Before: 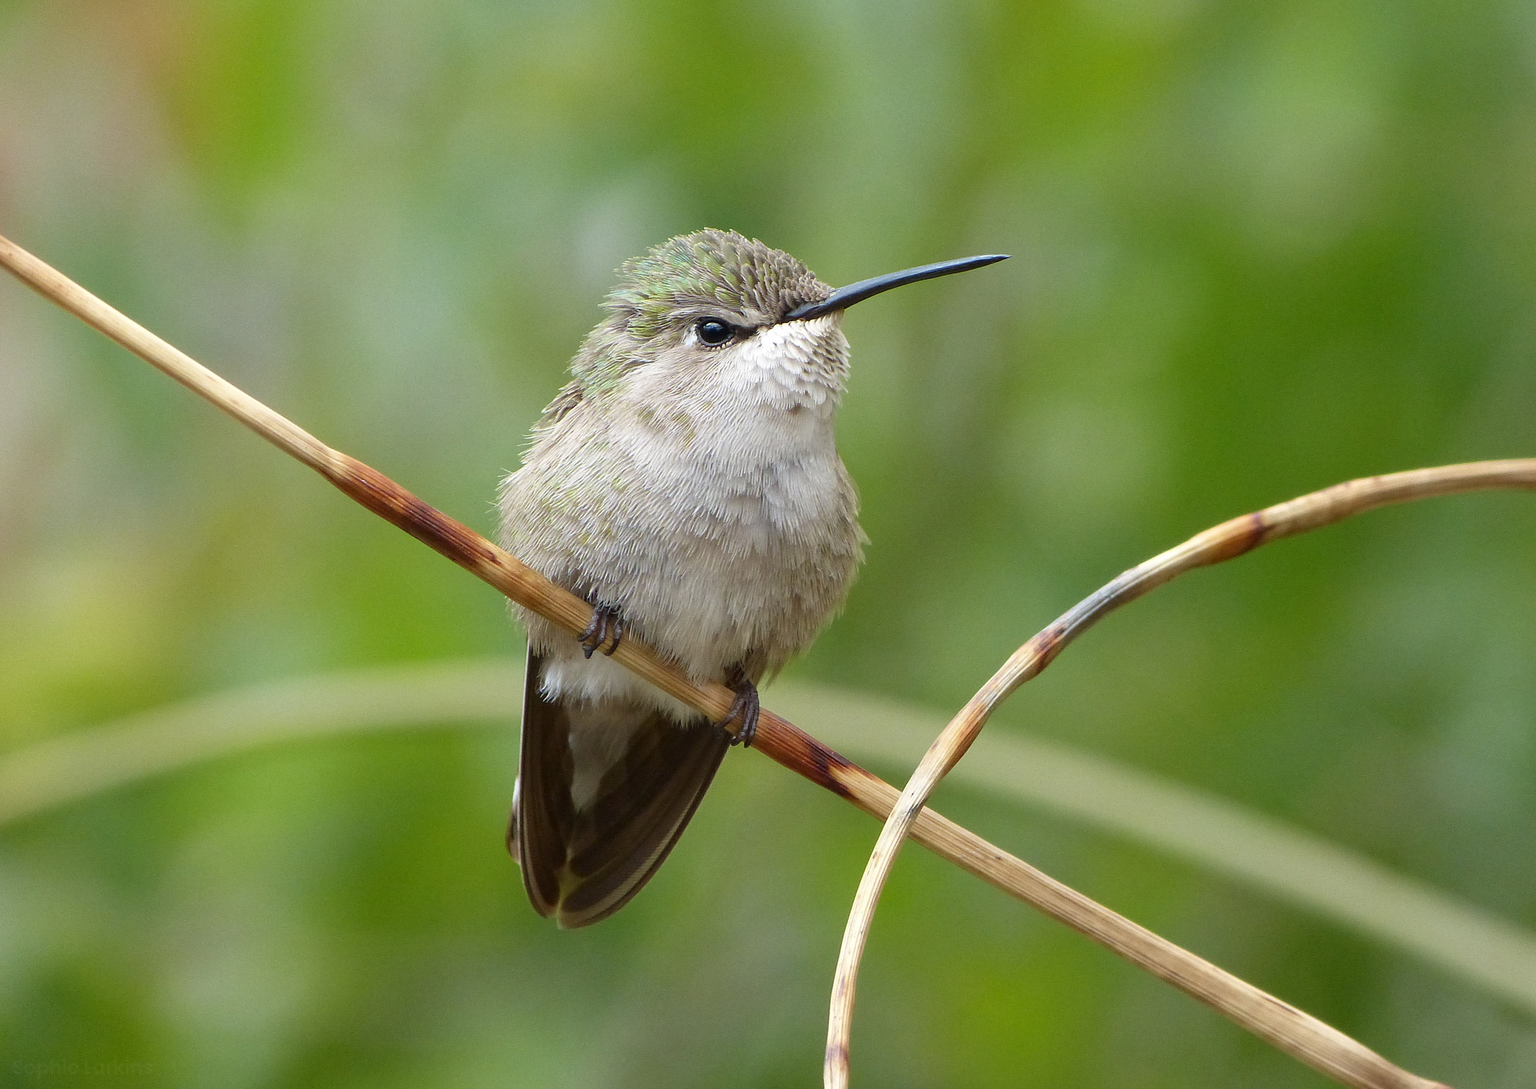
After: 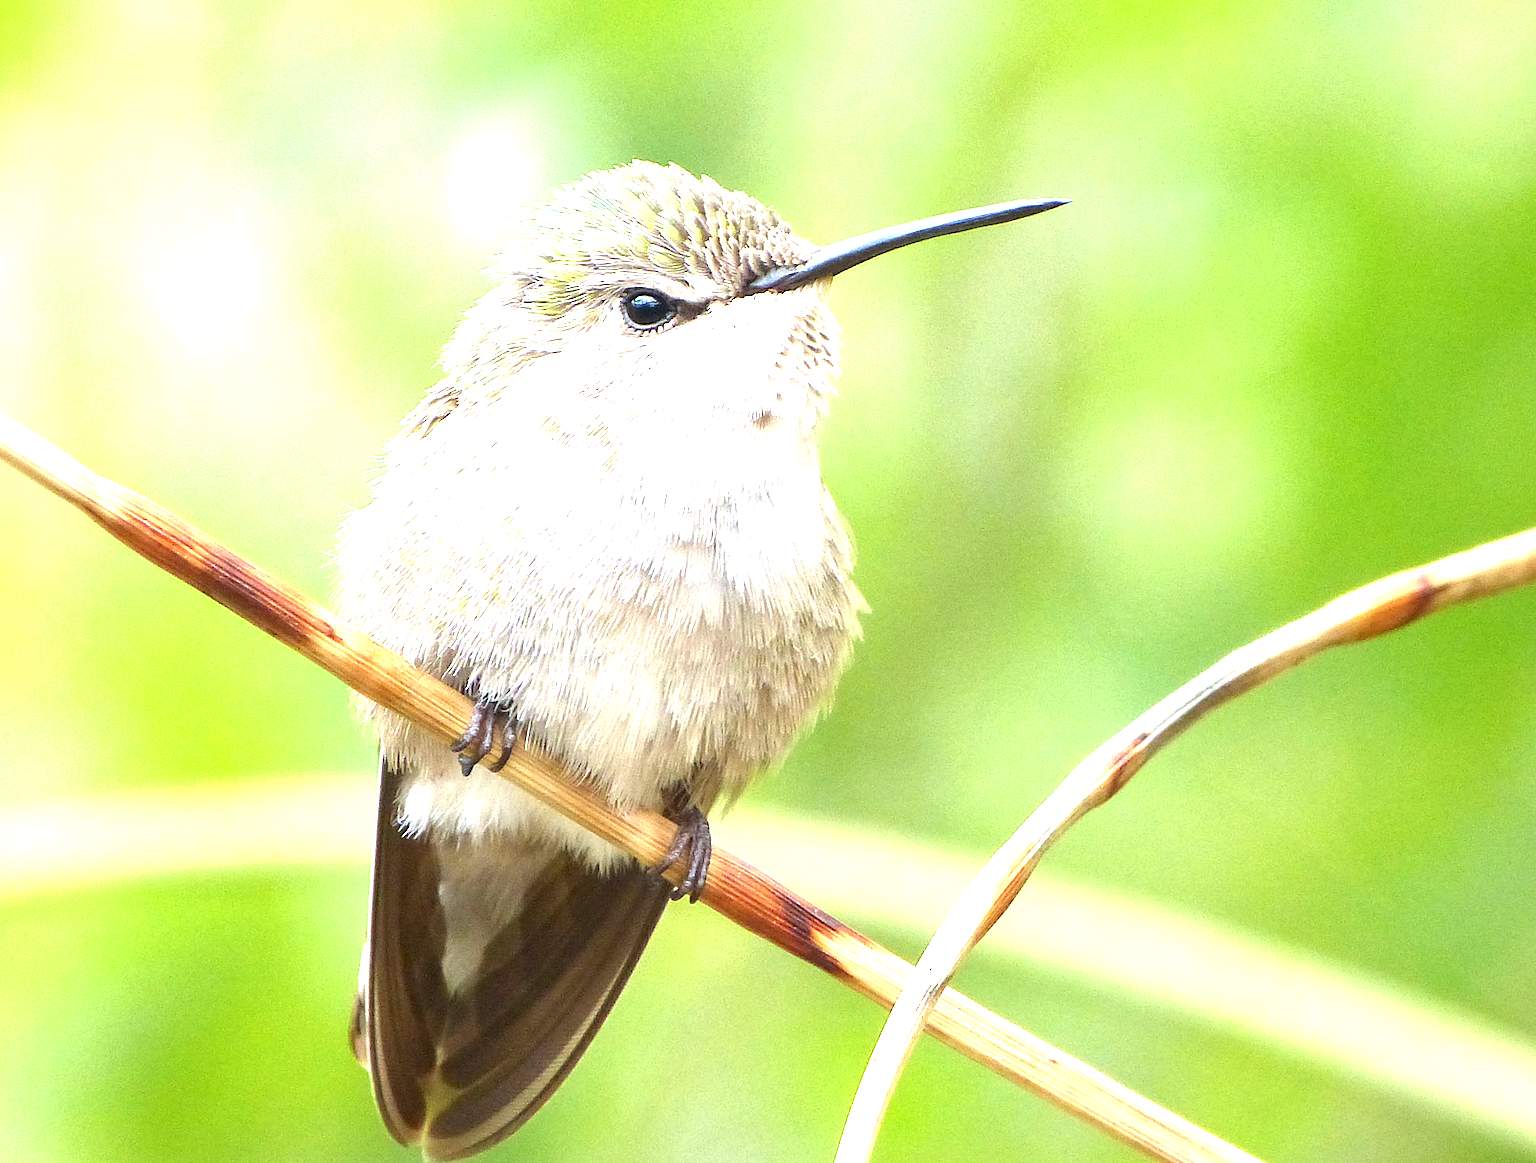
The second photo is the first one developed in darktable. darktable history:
crop and rotate: left 17.046%, top 10.659%, right 12.989%, bottom 14.553%
exposure: black level correction 0, exposure 1.975 EV, compensate exposure bias true, compensate highlight preservation false
